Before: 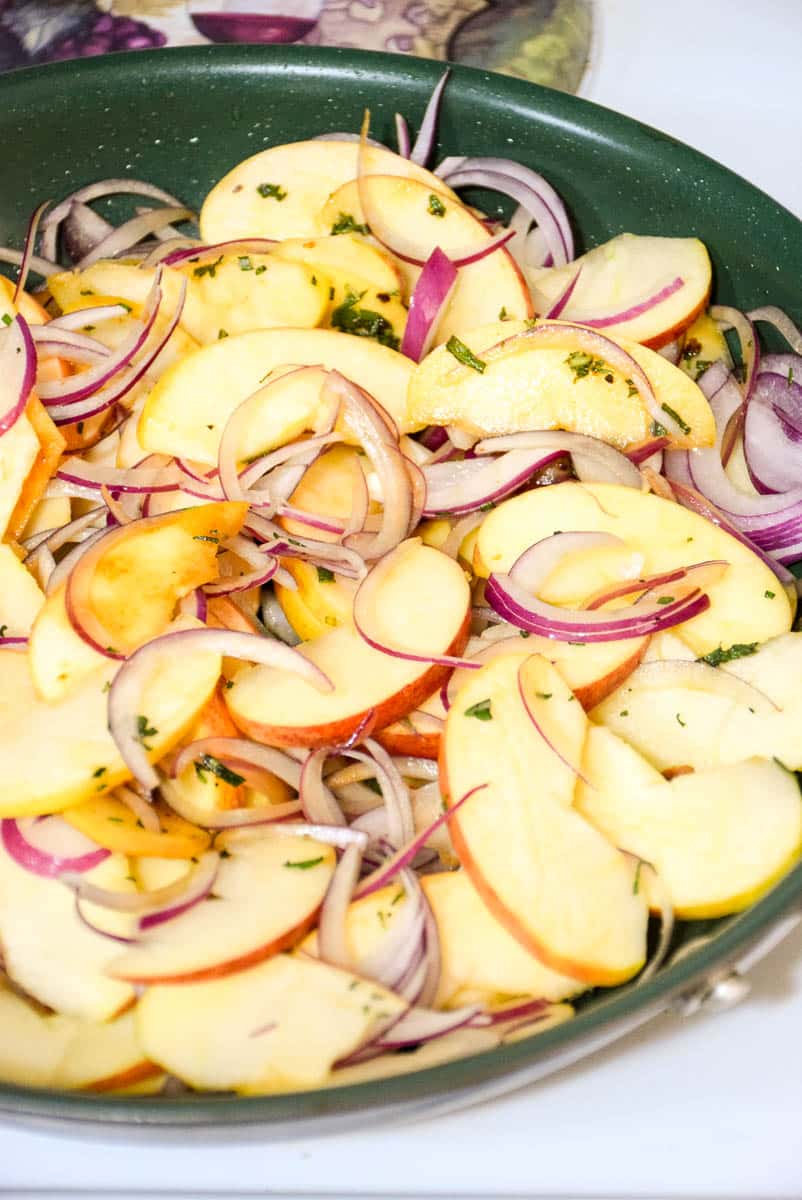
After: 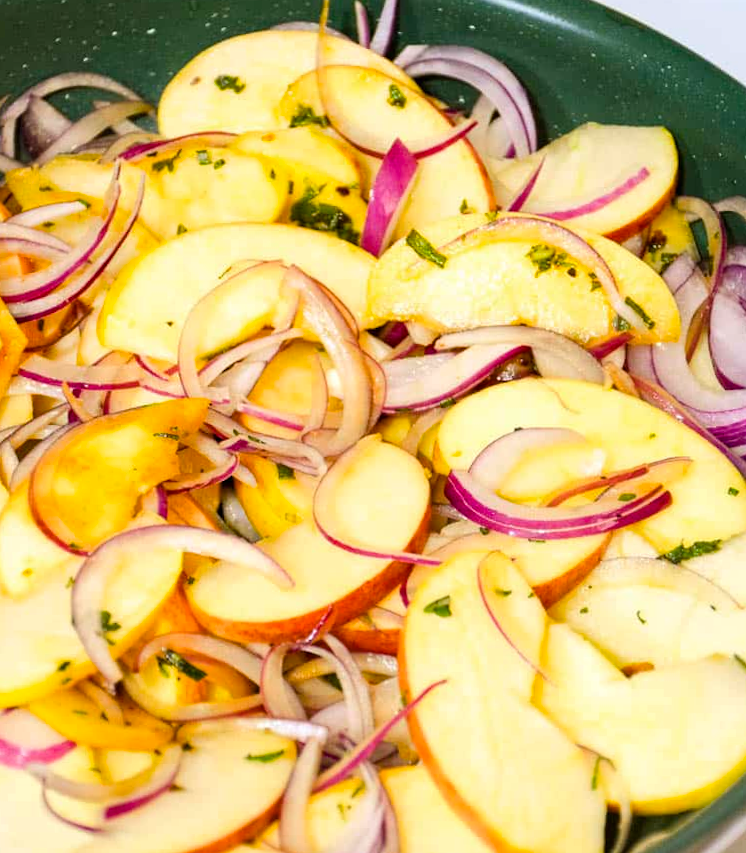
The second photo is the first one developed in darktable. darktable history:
rotate and perspective: lens shift (vertical) 0.048, lens shift (horizontal) -0.024, automatic cropping off
color balance rgb: perceptual saturation grading › global saturation 20%, global vibrance 20%
crop: left 5.596%, top 10.314%, right 3.534%, bottom 19.395%
